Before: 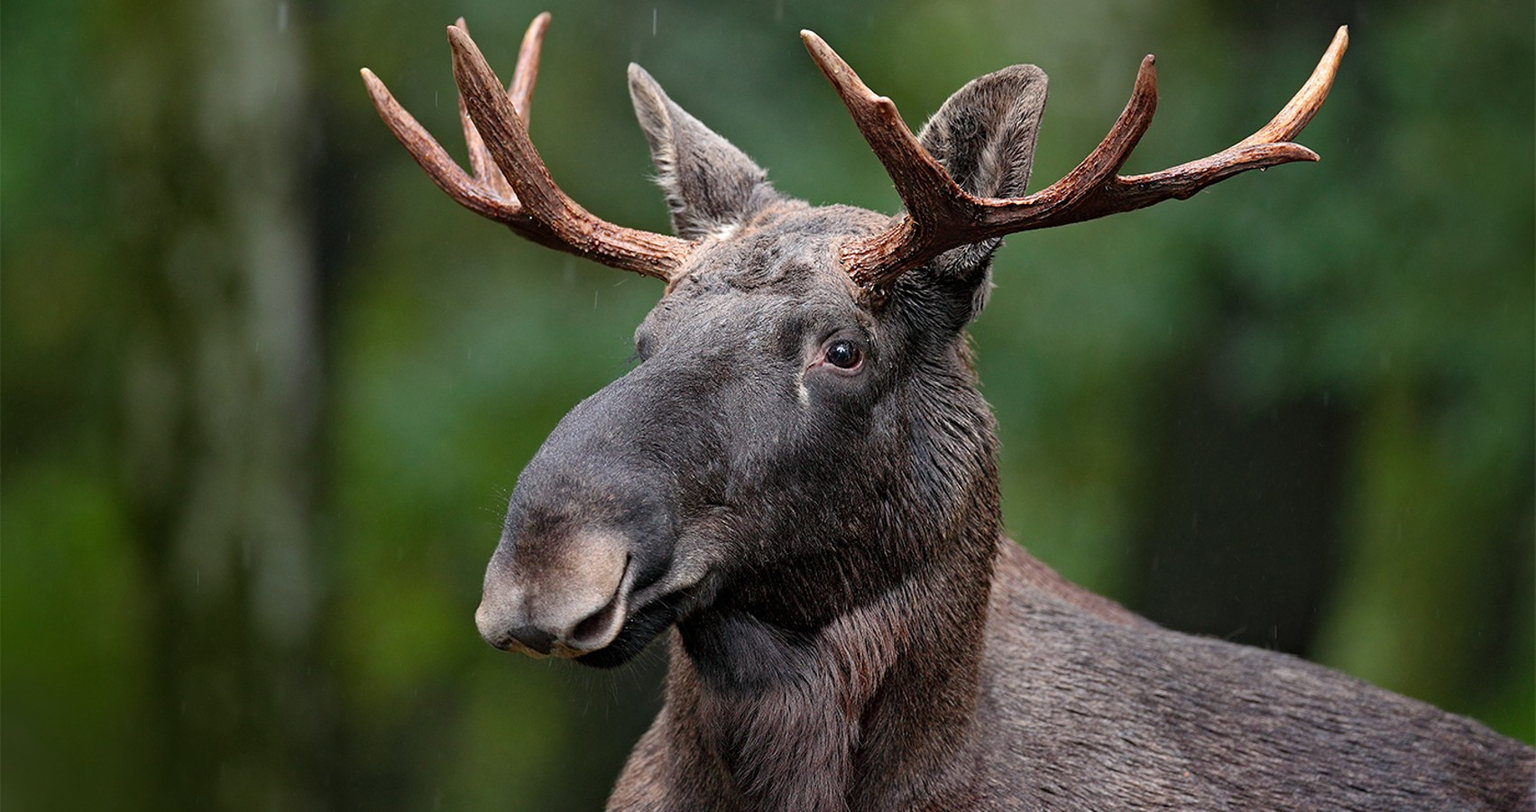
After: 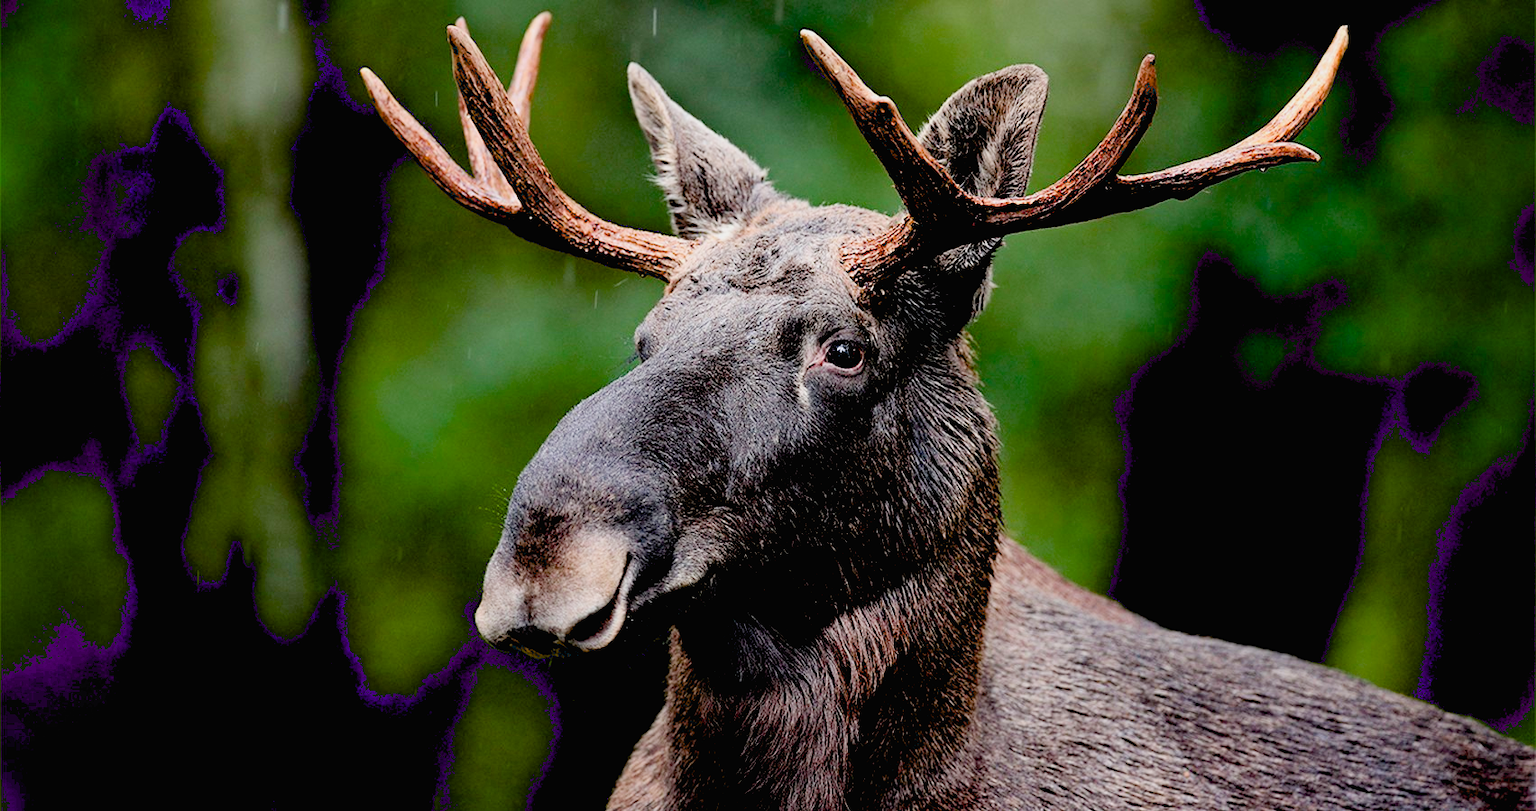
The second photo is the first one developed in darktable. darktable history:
exposure: black level correction 0.035, exposure 0.9 EV, compensate highlight preservation false
filmic rgb: black relative exposure -7.65 EV, white relative exposure 4.56 EV, hardness 3.61, contrast 1.05
contrast brightness saturation: contrast -0.02, brightness -0.01, saturation 0.03
